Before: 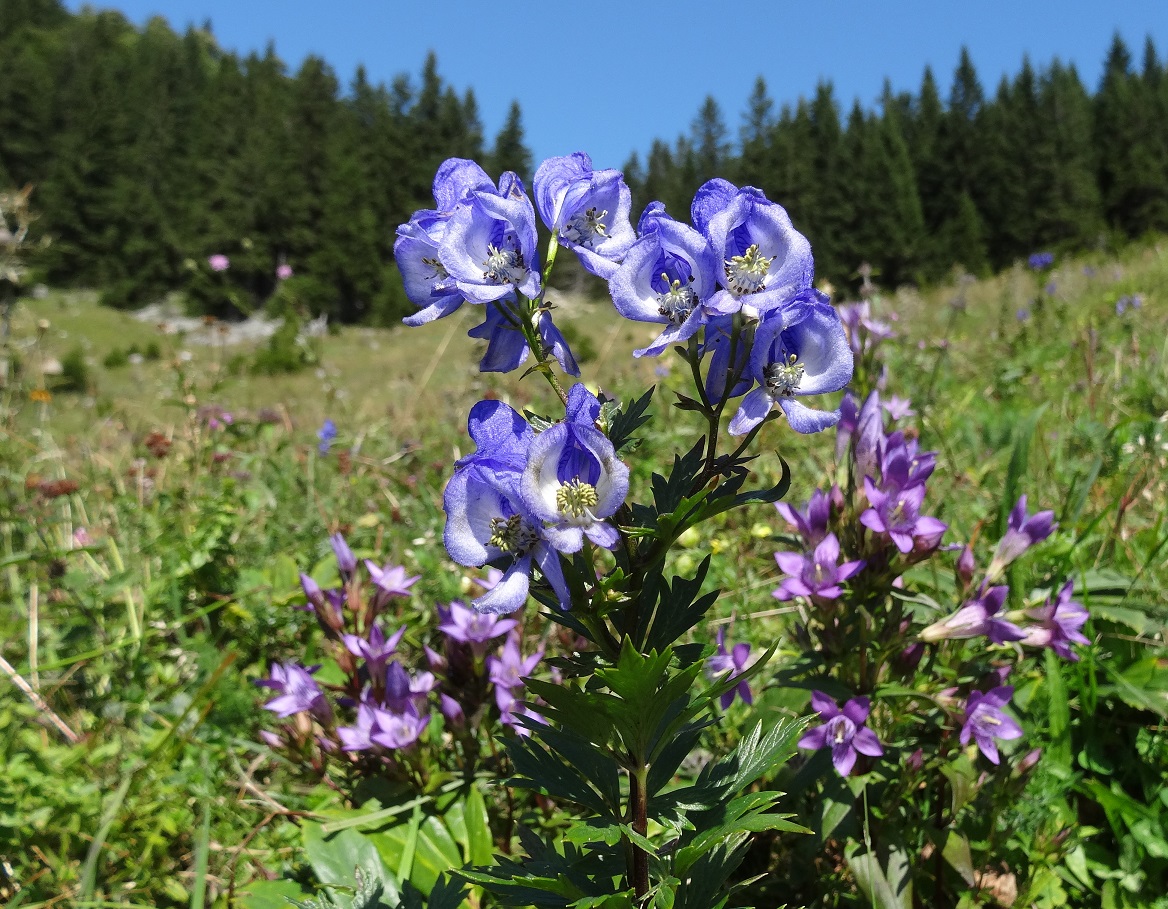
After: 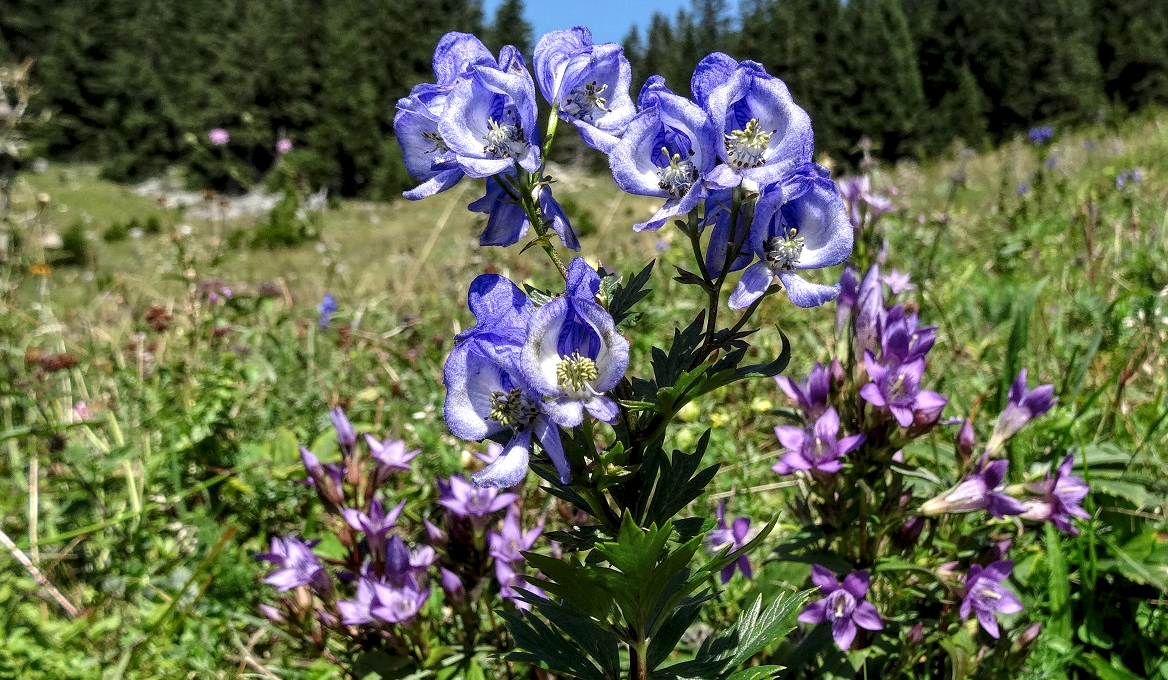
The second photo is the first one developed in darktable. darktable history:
local contrast: highlights 104%, shadows 99%, detail 200%, midtone range 0.2
crop: top 13.899%, bottom 11.206%
